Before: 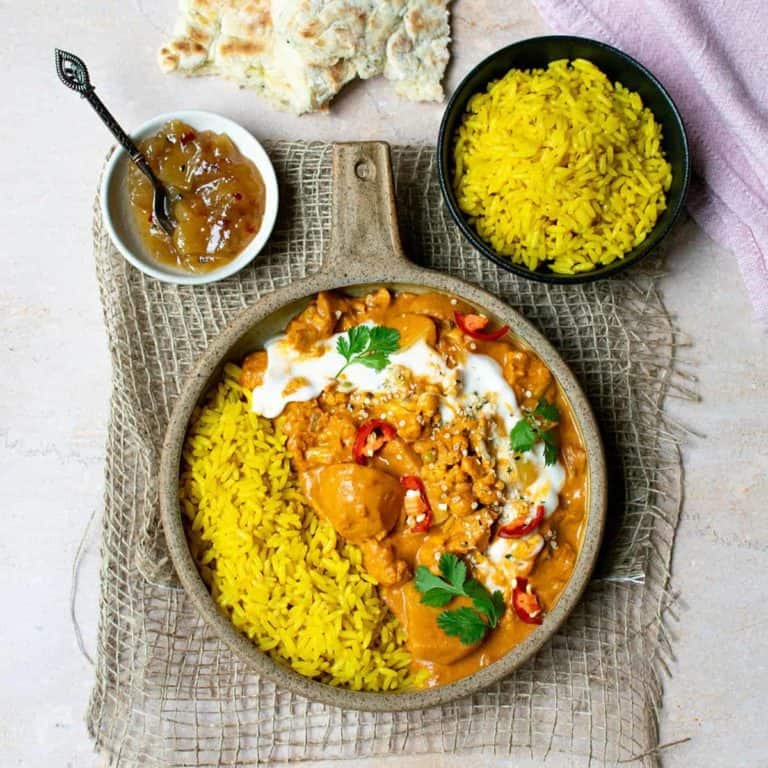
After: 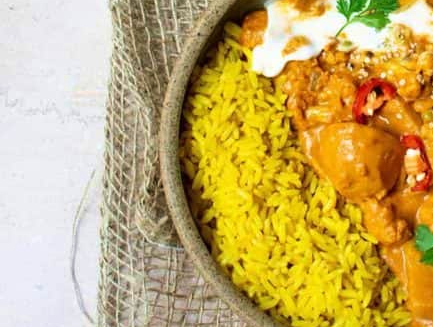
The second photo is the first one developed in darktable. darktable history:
crop: top 44.483%, right 43.593%, bottom 12.892%
velvia: strength 36.57%
